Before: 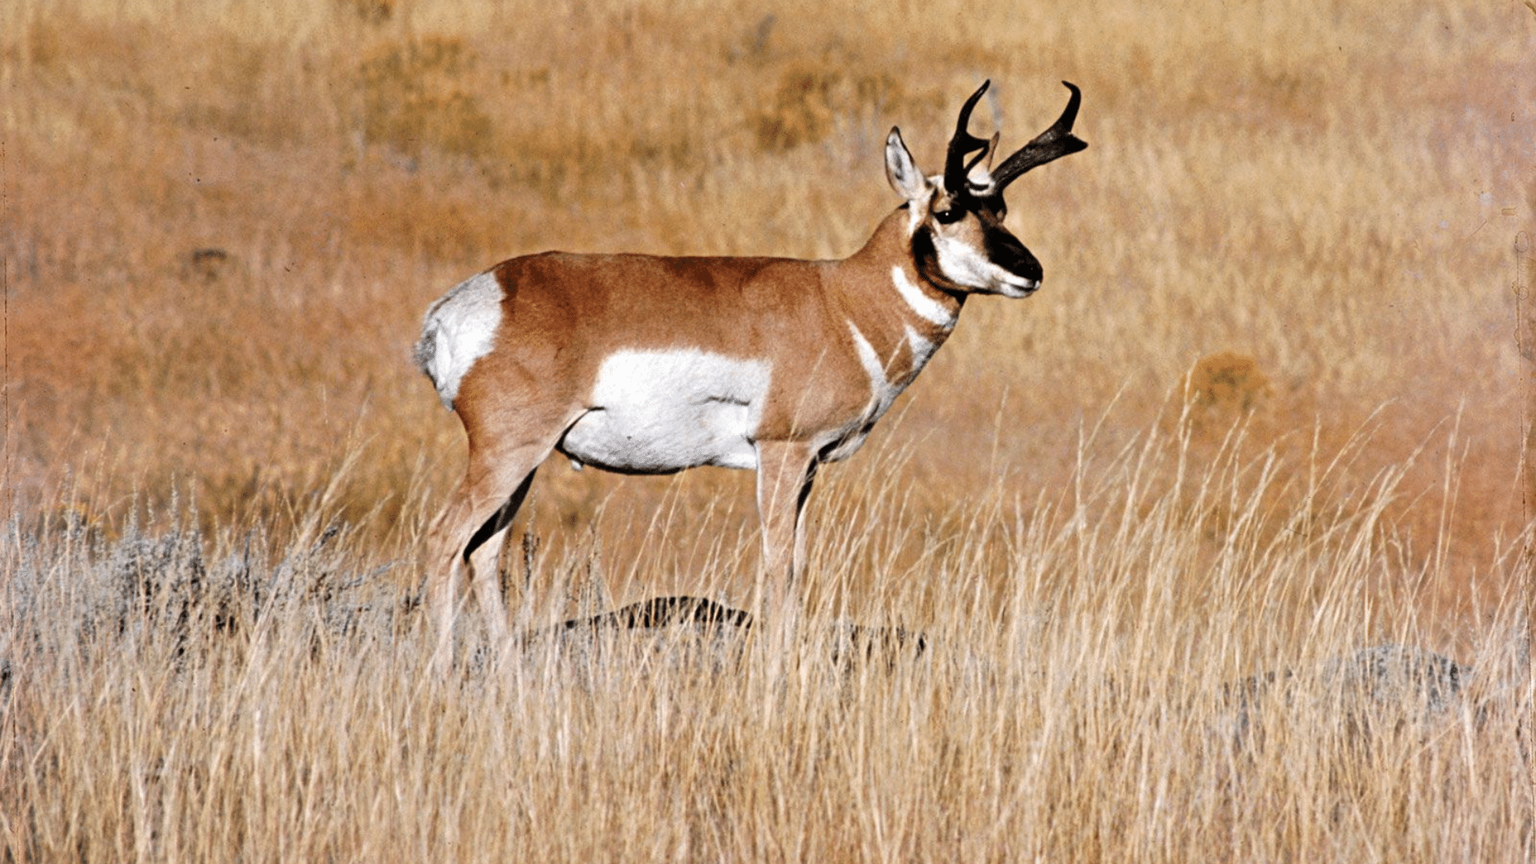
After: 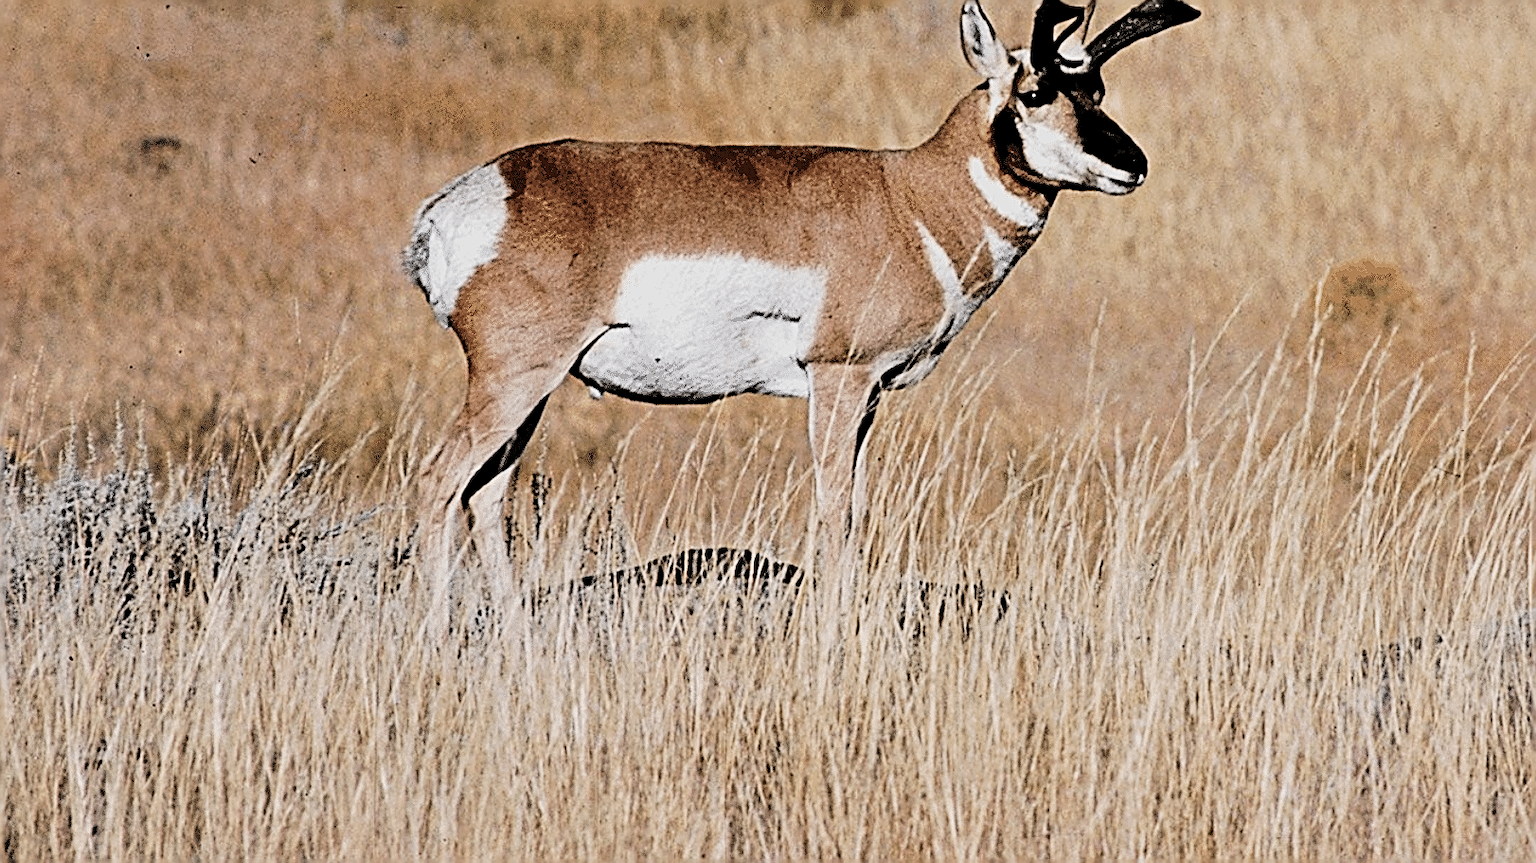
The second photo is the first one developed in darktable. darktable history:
filmic rgb: black relative exposure -5 EV, hardness 2.88, contrast 1.3
contrast brightness saturation: contrast 0.06, brightness -0.01, saturation -0.23
crop and rotate: left 4.842%, top 15.51%, right 10.668%
sharpen: amount 1.861
